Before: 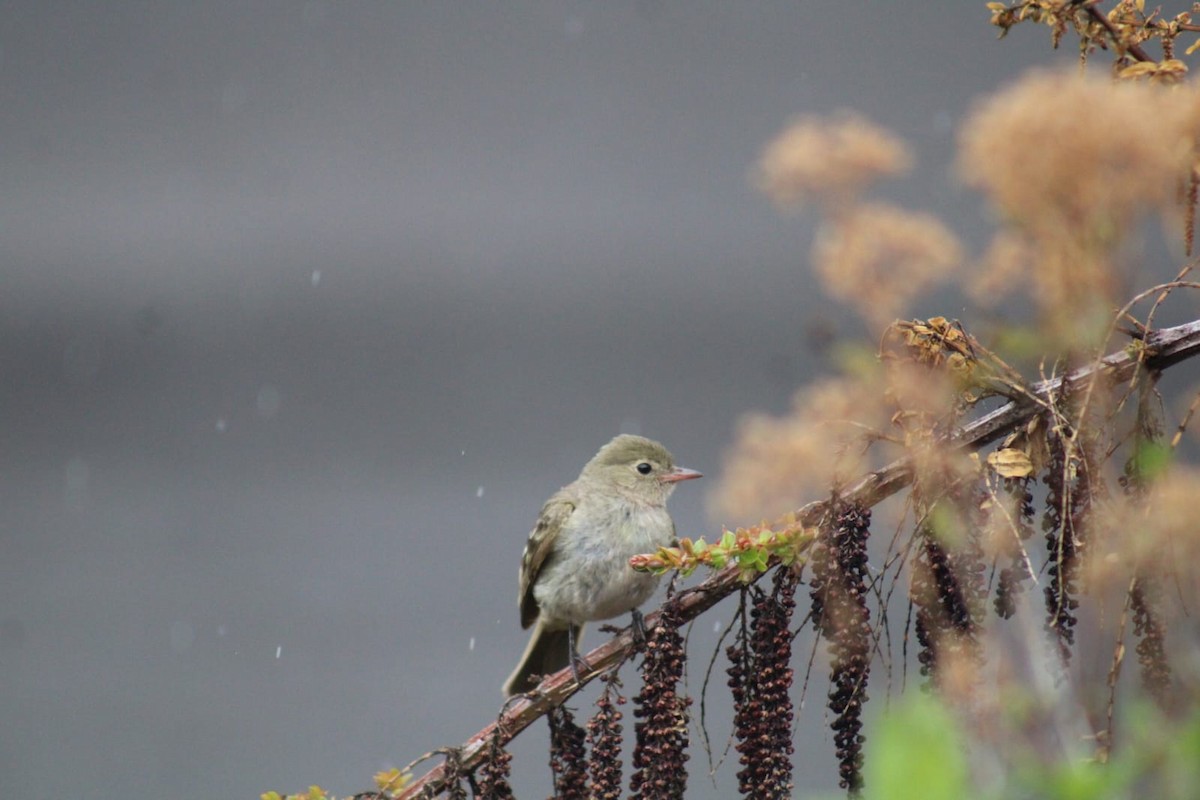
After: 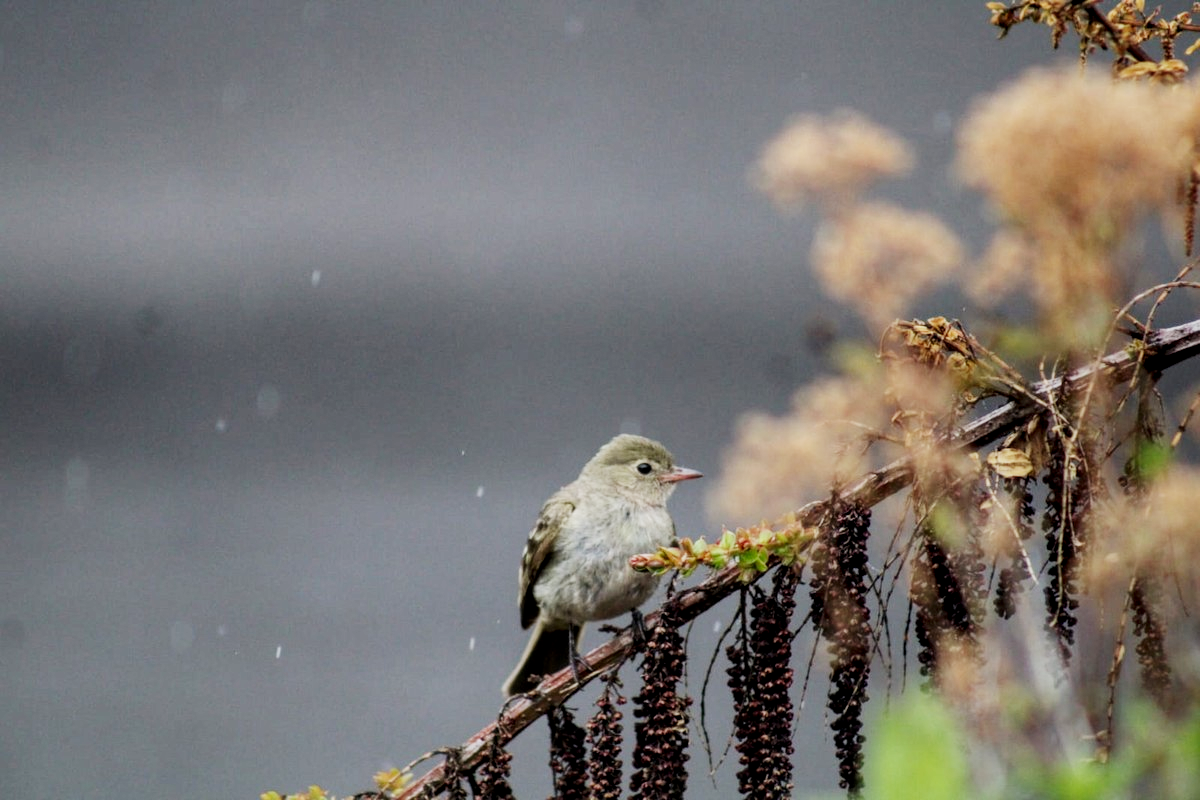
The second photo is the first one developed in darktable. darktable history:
sigmoid: contrast 1.8, skew -0.2, preserve hue 0%, red attenuation 0.1, red rotation 0.035, green attenuation 0.1, green rotation -0.017, blue attenuation 0.15, blue rotation -0.052, base primaries Rec2020
local contrast: detail 130%
